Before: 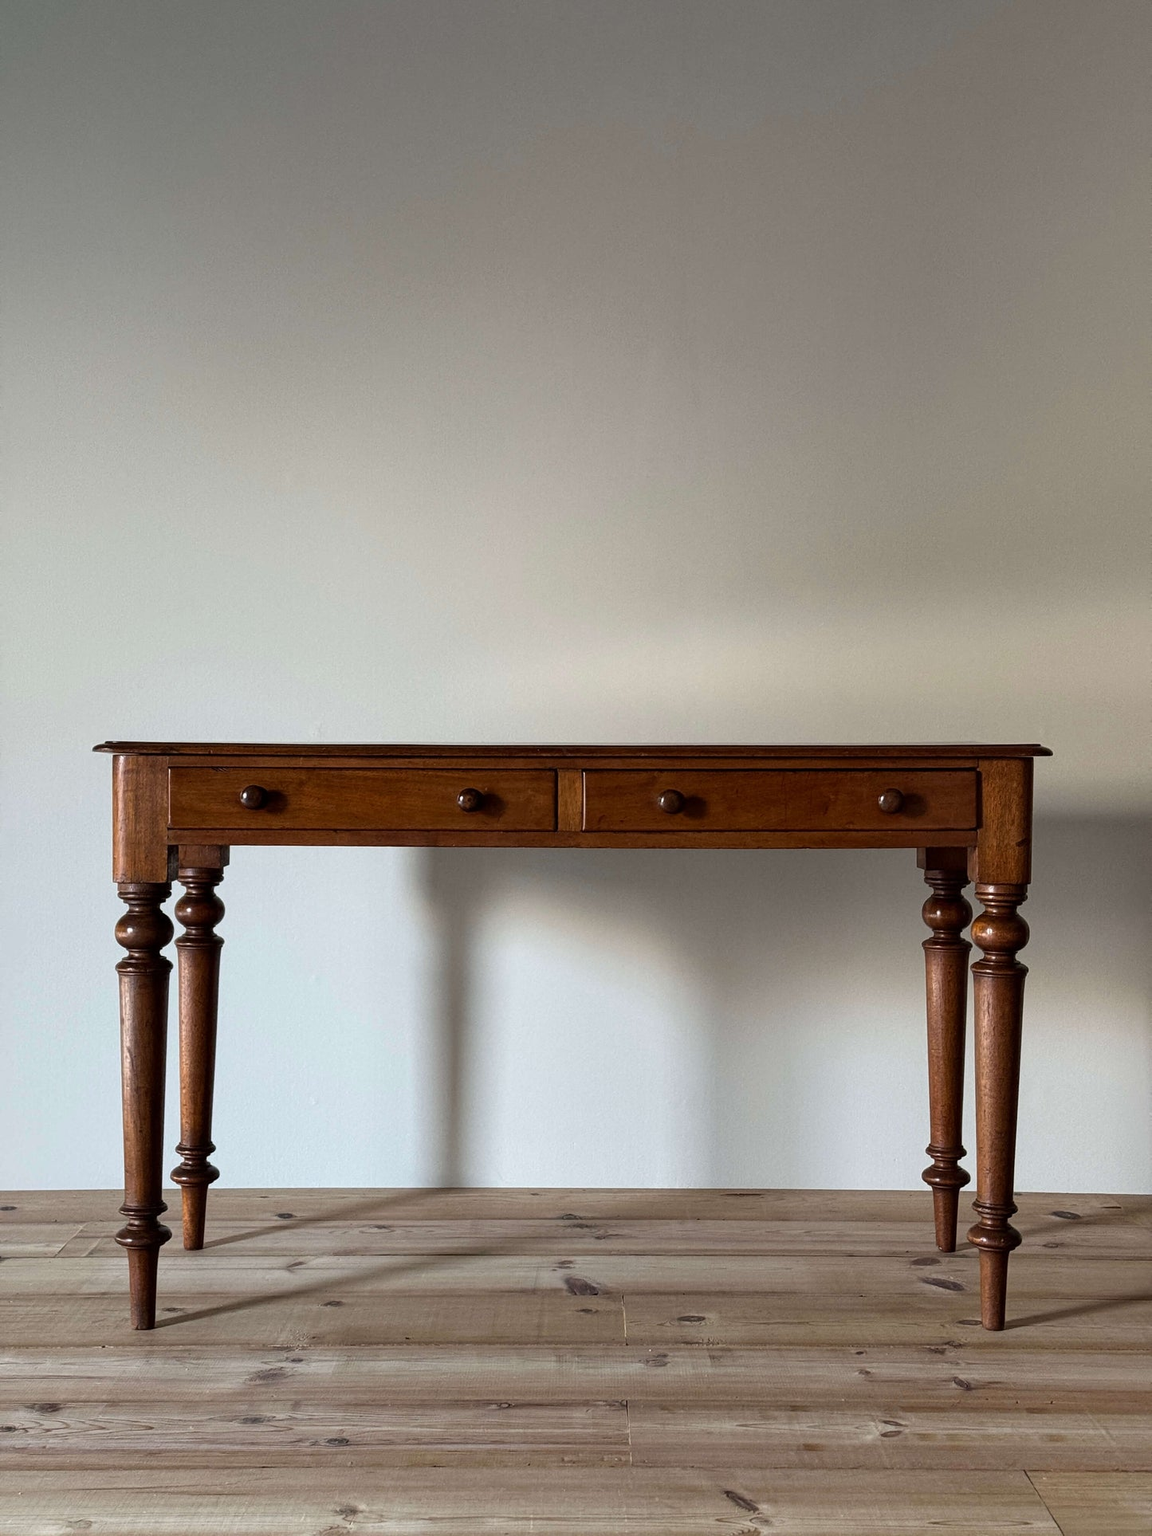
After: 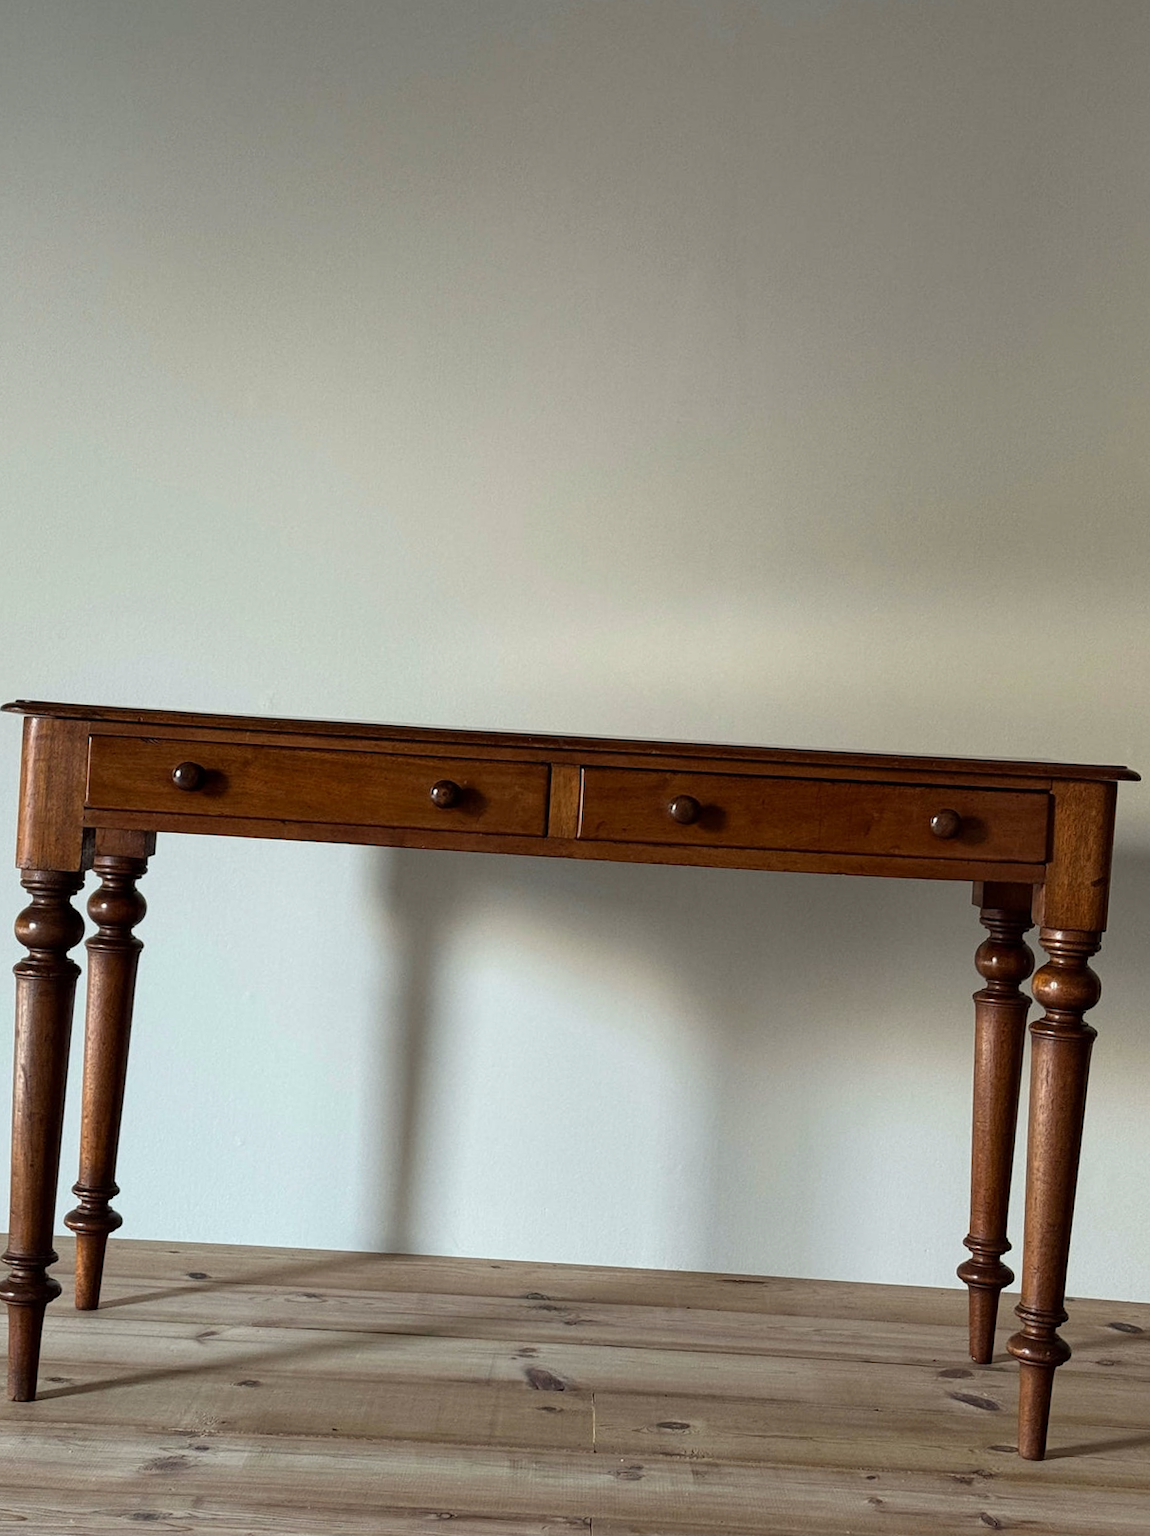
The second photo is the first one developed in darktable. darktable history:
crop and rotate: angle -3.26°, left 5.086%, top 5.204%, right 4.685%, bottom 4.485%
color correction: highlights a* -2.49, highlights b* 2.48
